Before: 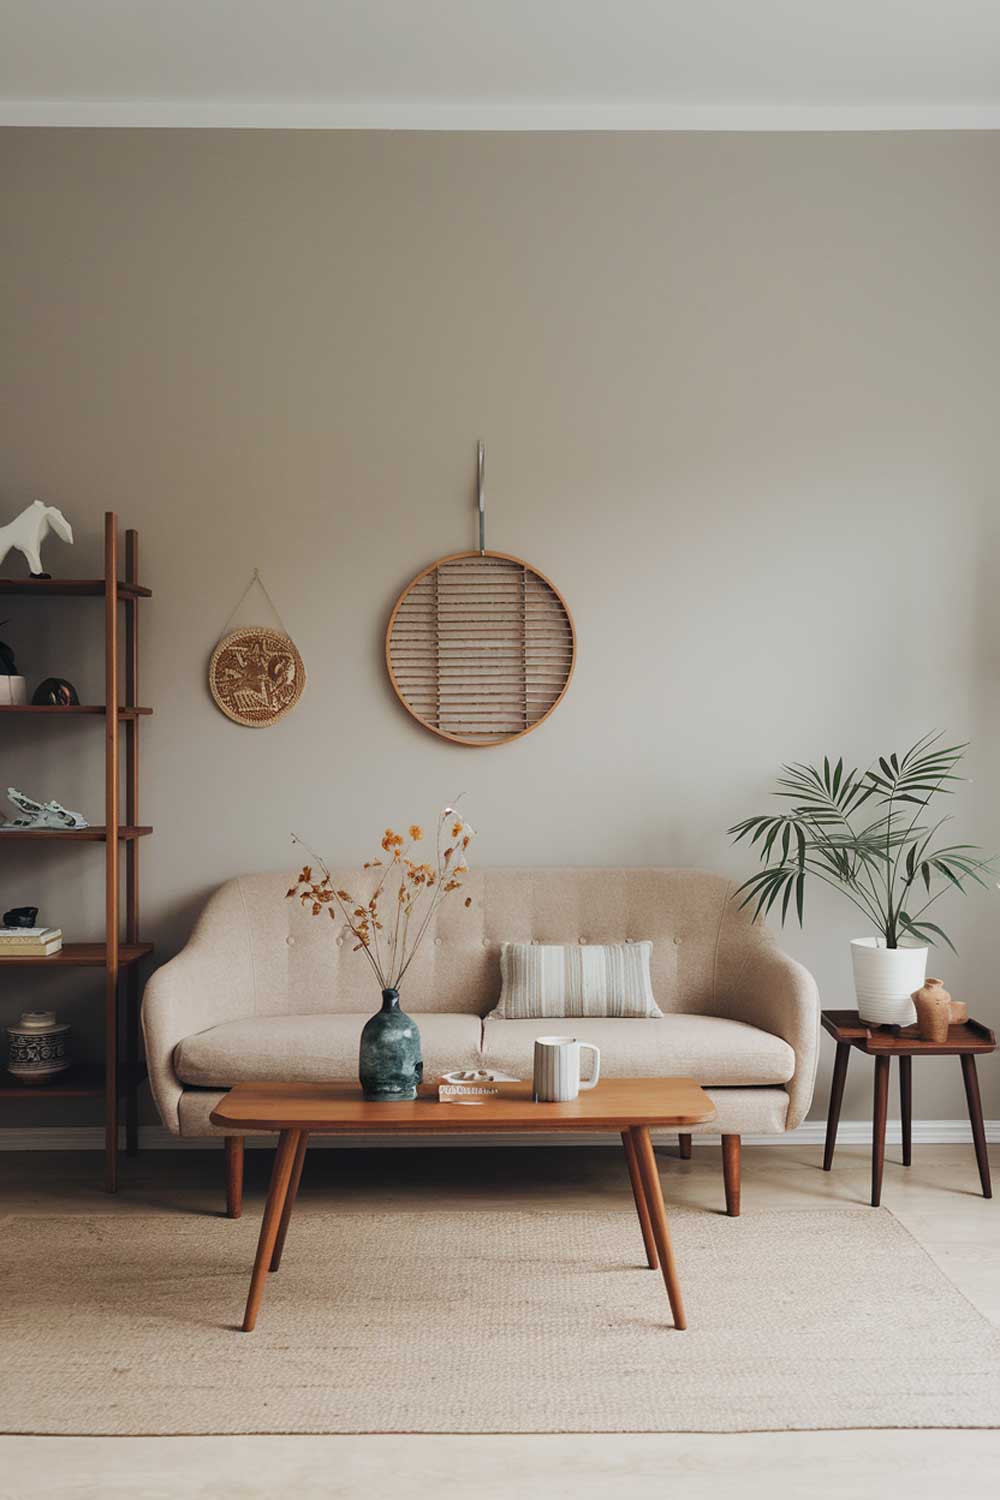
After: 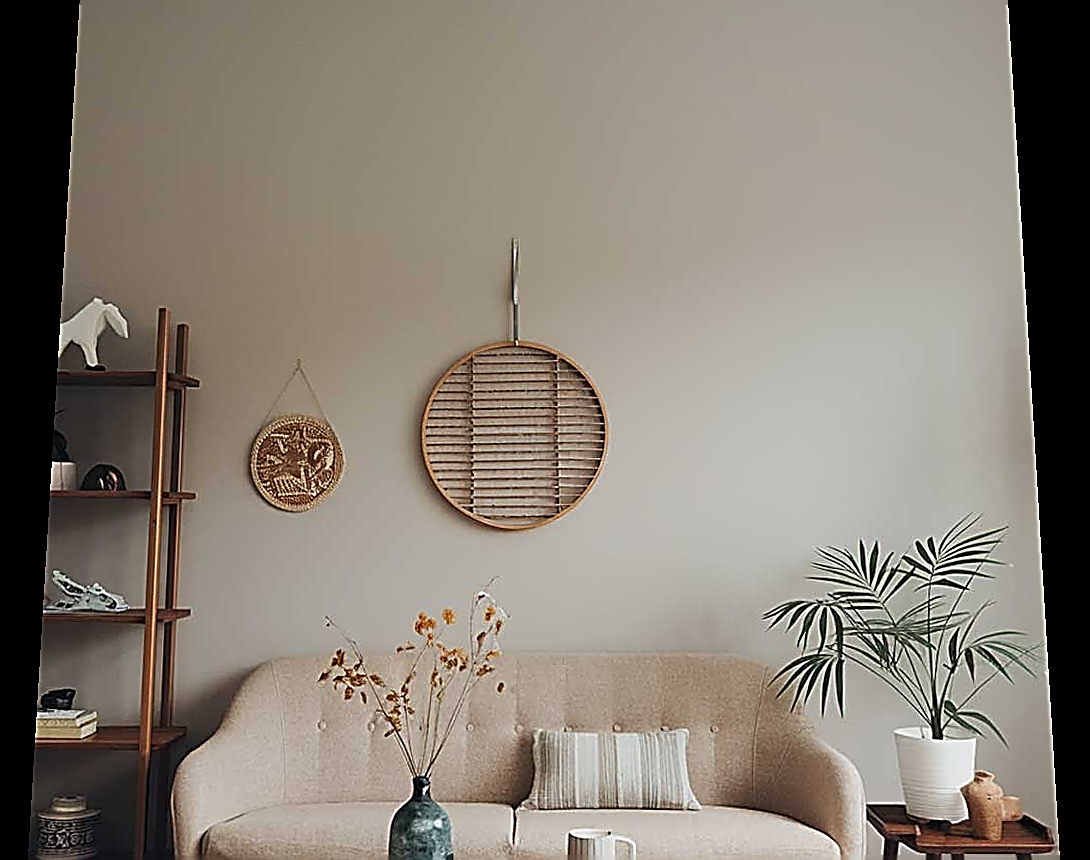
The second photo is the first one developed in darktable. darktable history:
sharpen: amount 2
rotate and perspective: rotation 0.128°, lens shift (vertical) -0.181, lens shift (horizontal) -0.044, shear 0.001, automatic cropping off
crop and rotate: top 10.605%, bottom 33.274%
